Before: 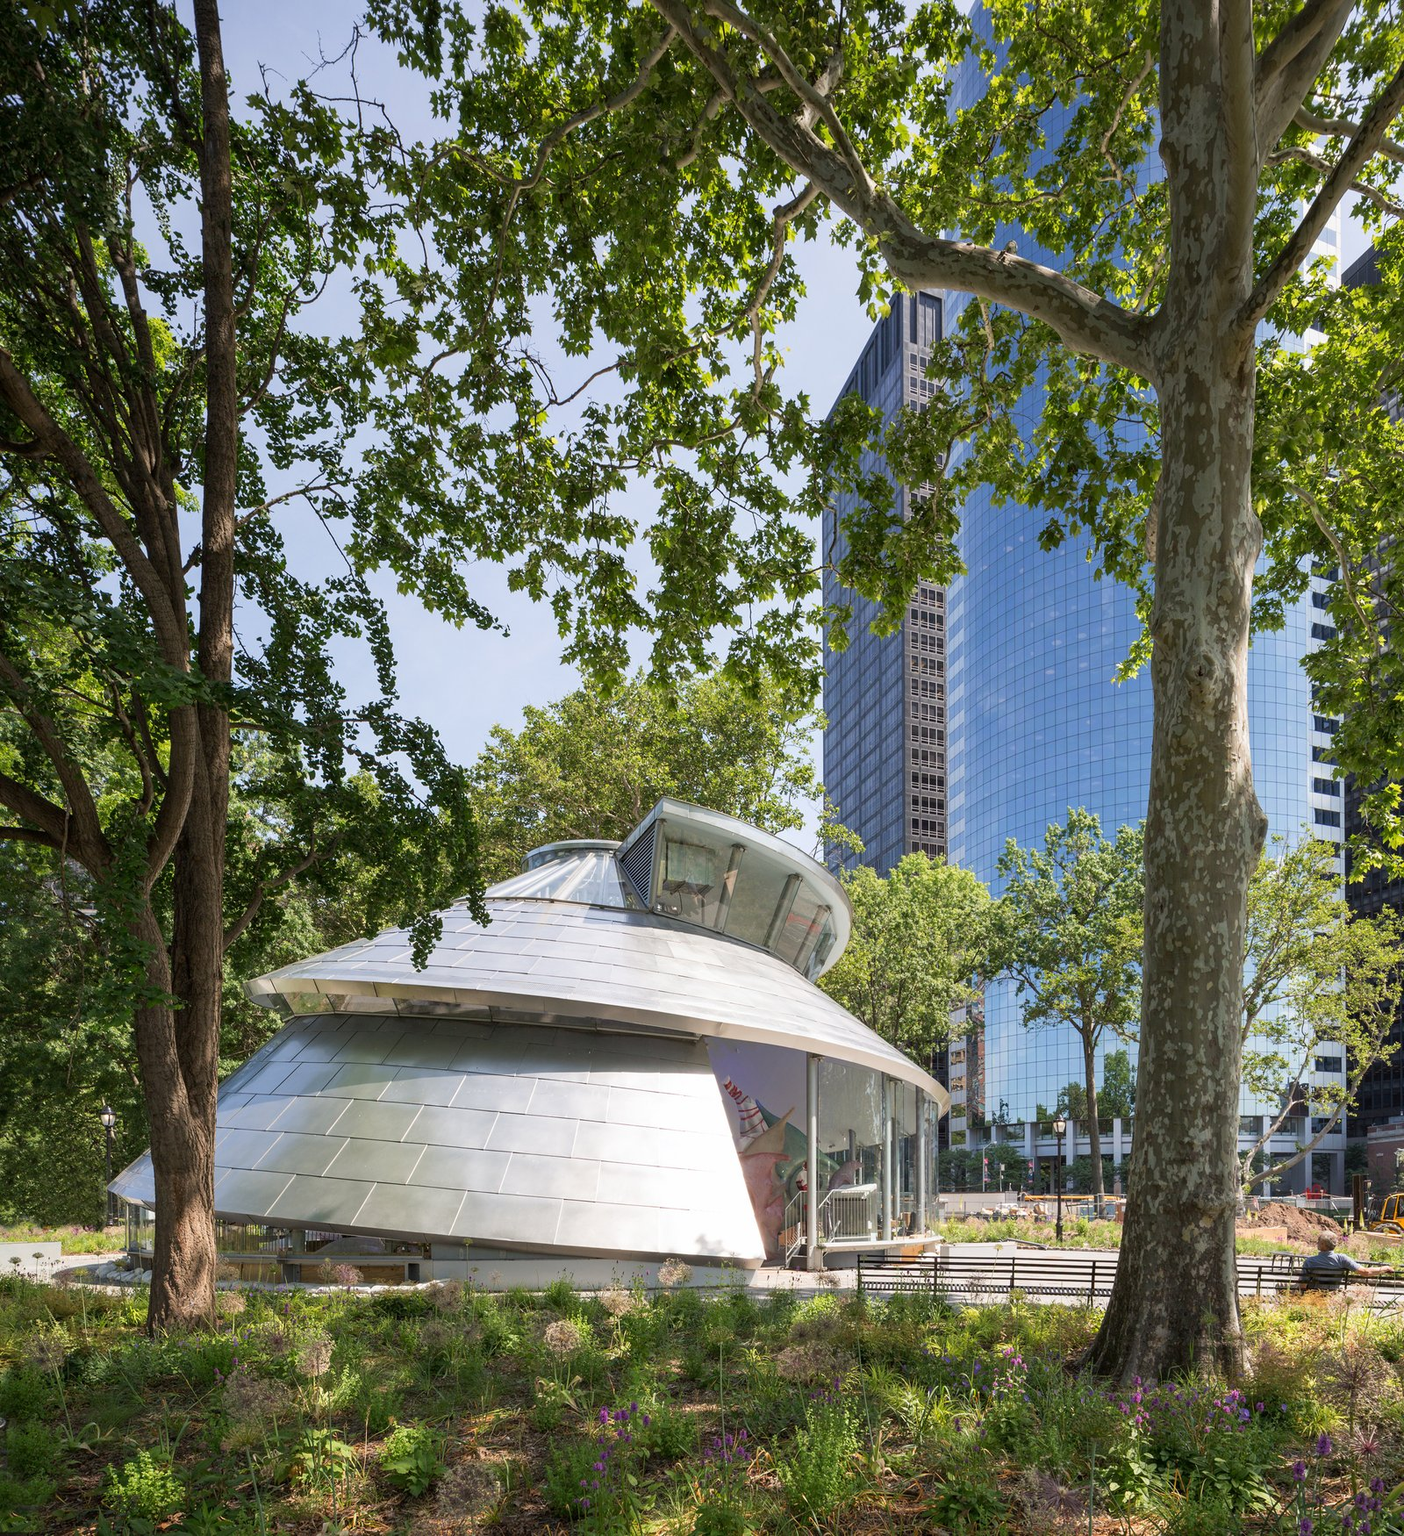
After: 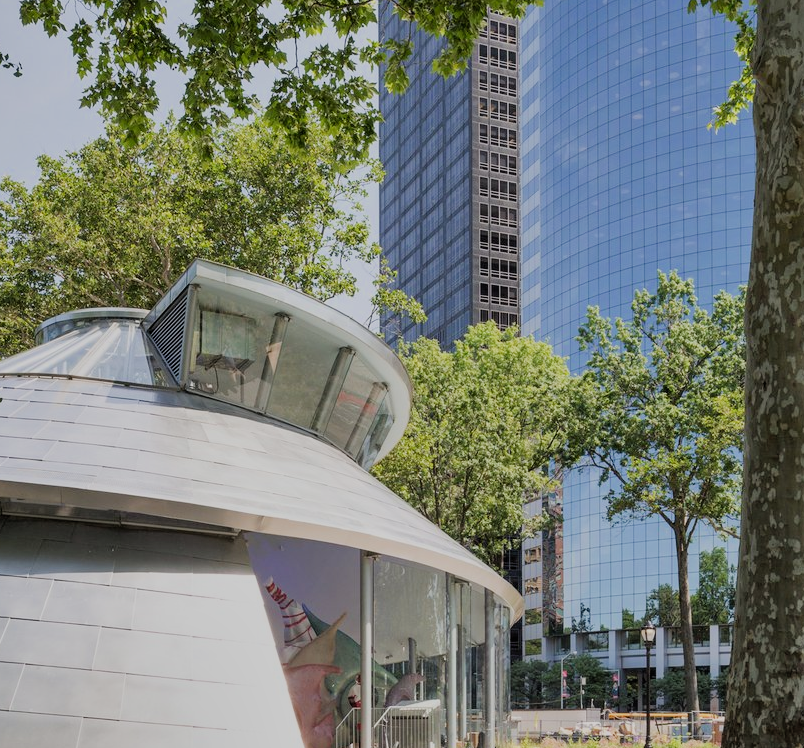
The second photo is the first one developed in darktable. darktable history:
filmic rgb: black relative exposure -7.1 EV, white relative exposure 5.34 EV, hardness 3.02
crop: left 34.968%, top 37.128%, right 14.733%, bottom 20.116%
shadows and highlights: shadows 39.73, highlights -54.61, highlights color adjustment 49.56%, low approximation 0.01, soften with gaussian
